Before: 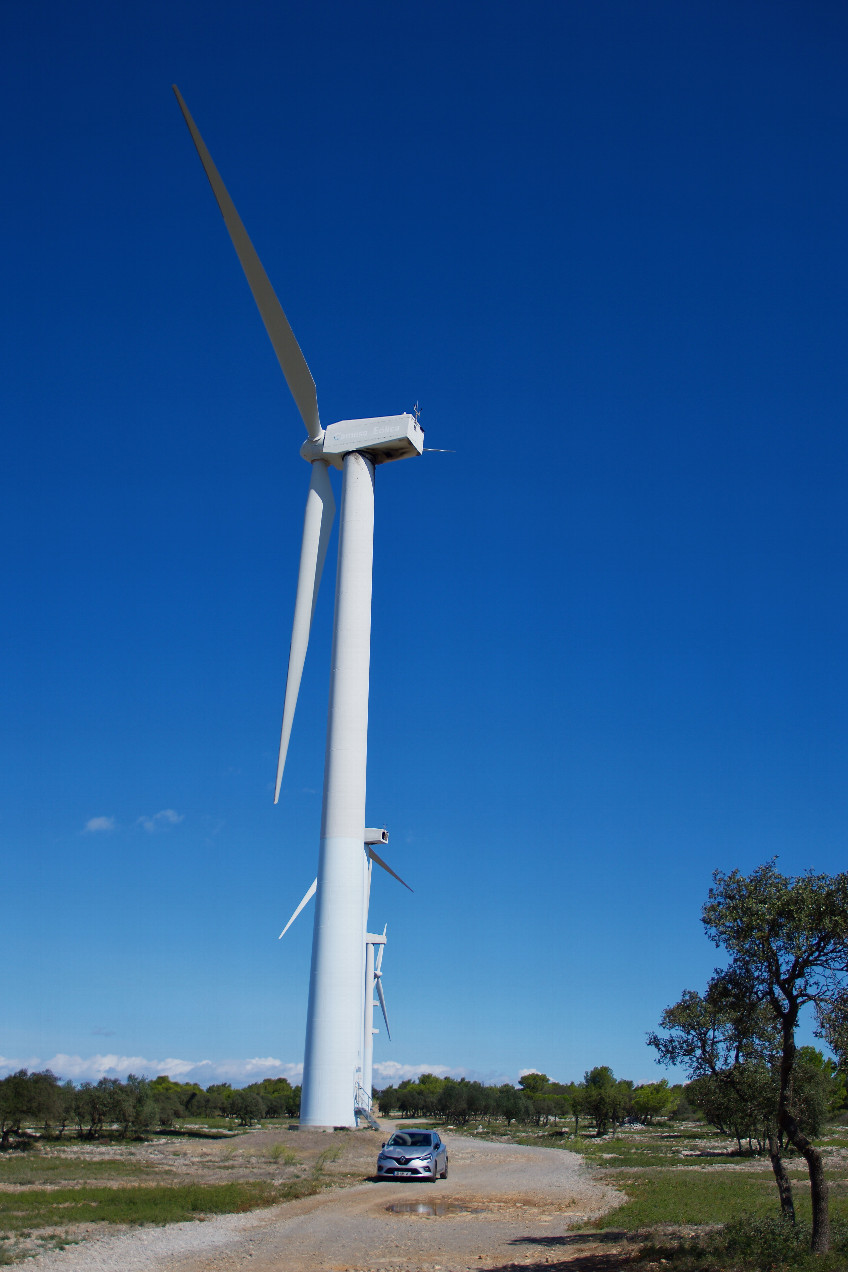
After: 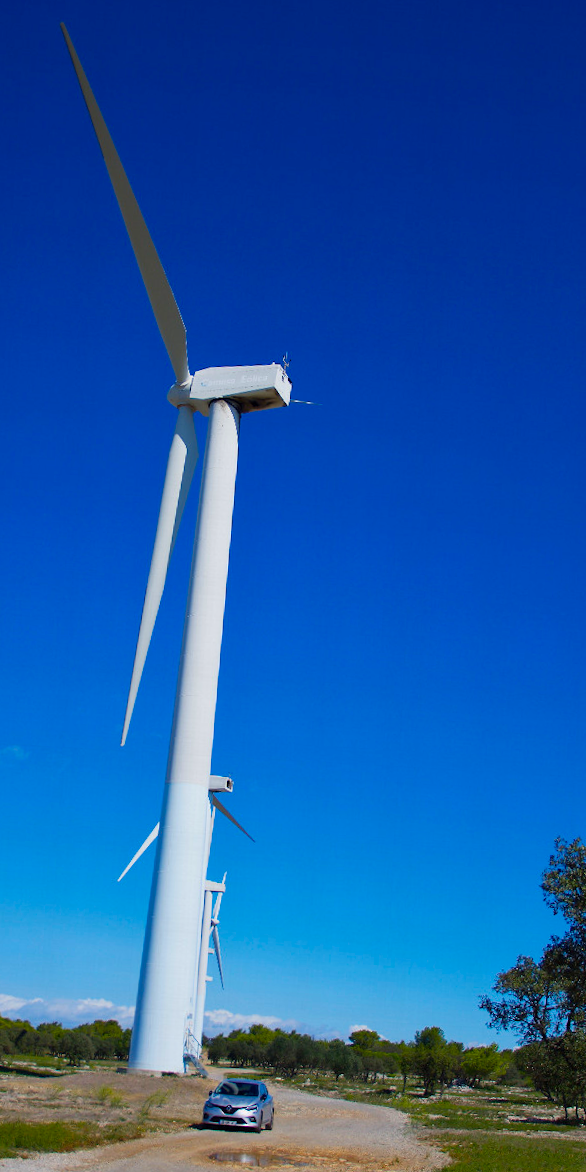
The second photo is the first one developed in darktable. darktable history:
crop and rotate: angle -3.27°, left 14.277%, top 0.028%, right 10.766%, bottom 0.028%
color balance rgb: linear chroma grading › global chroma 15%, perceptual saturation grading › global saturation 30%
